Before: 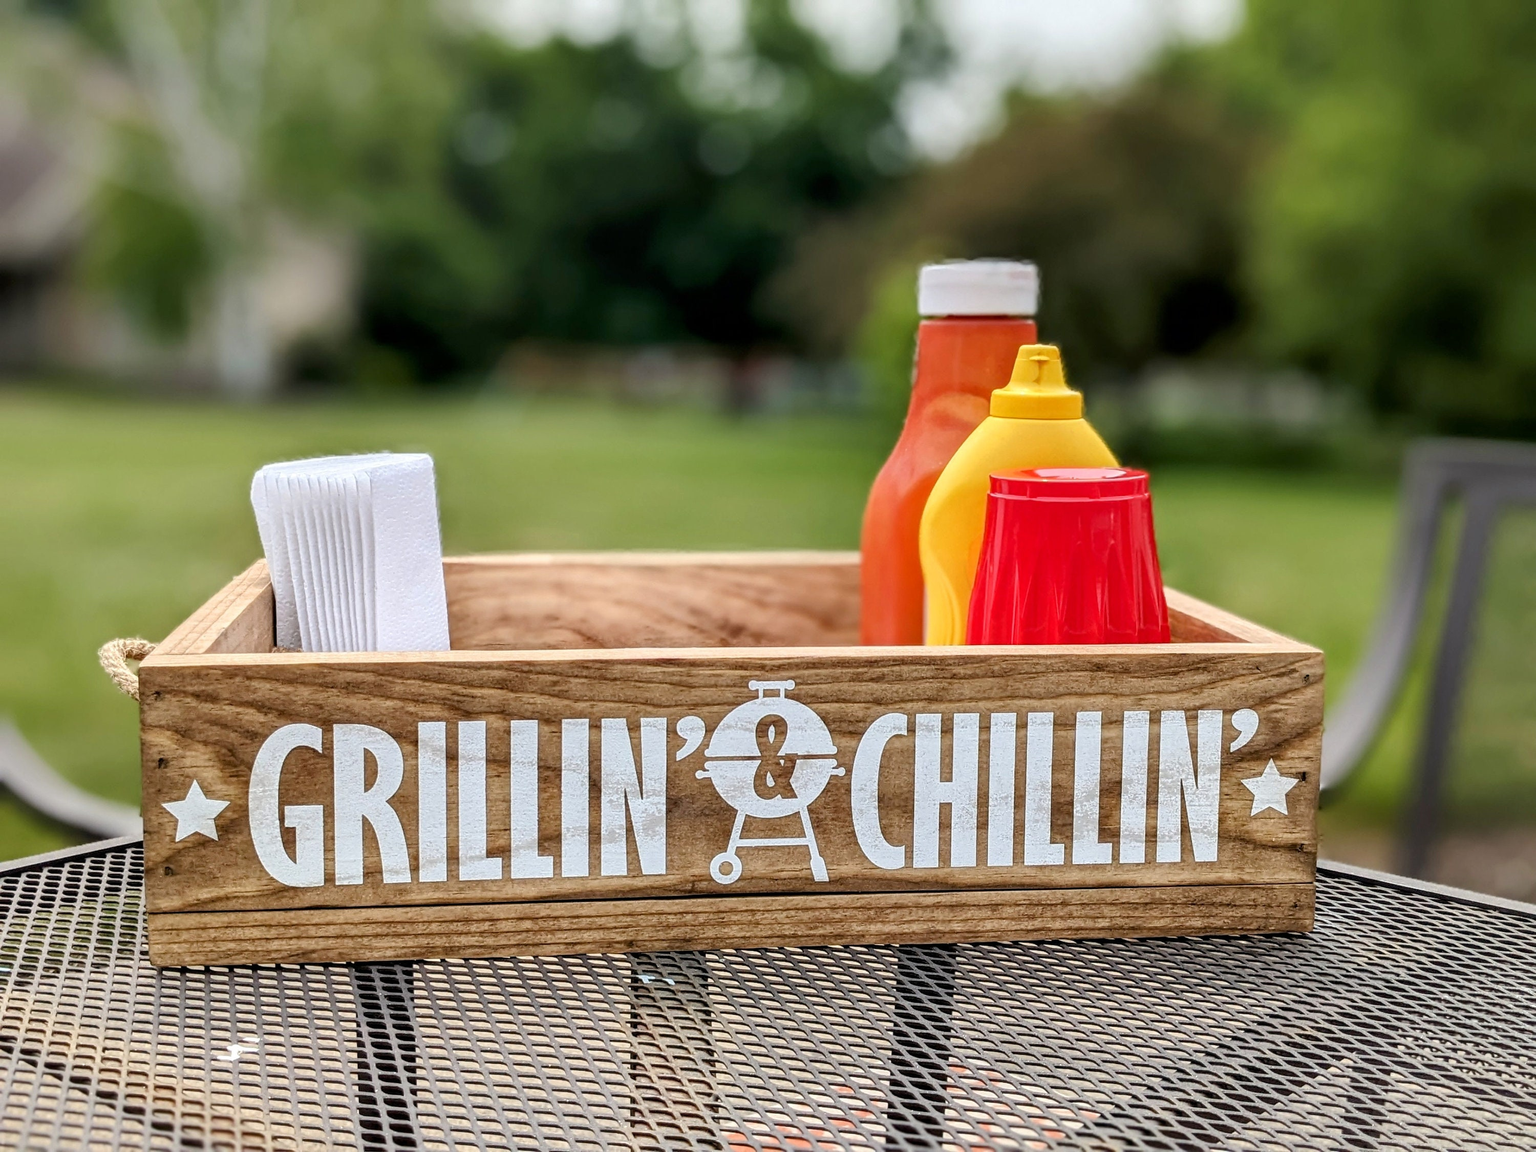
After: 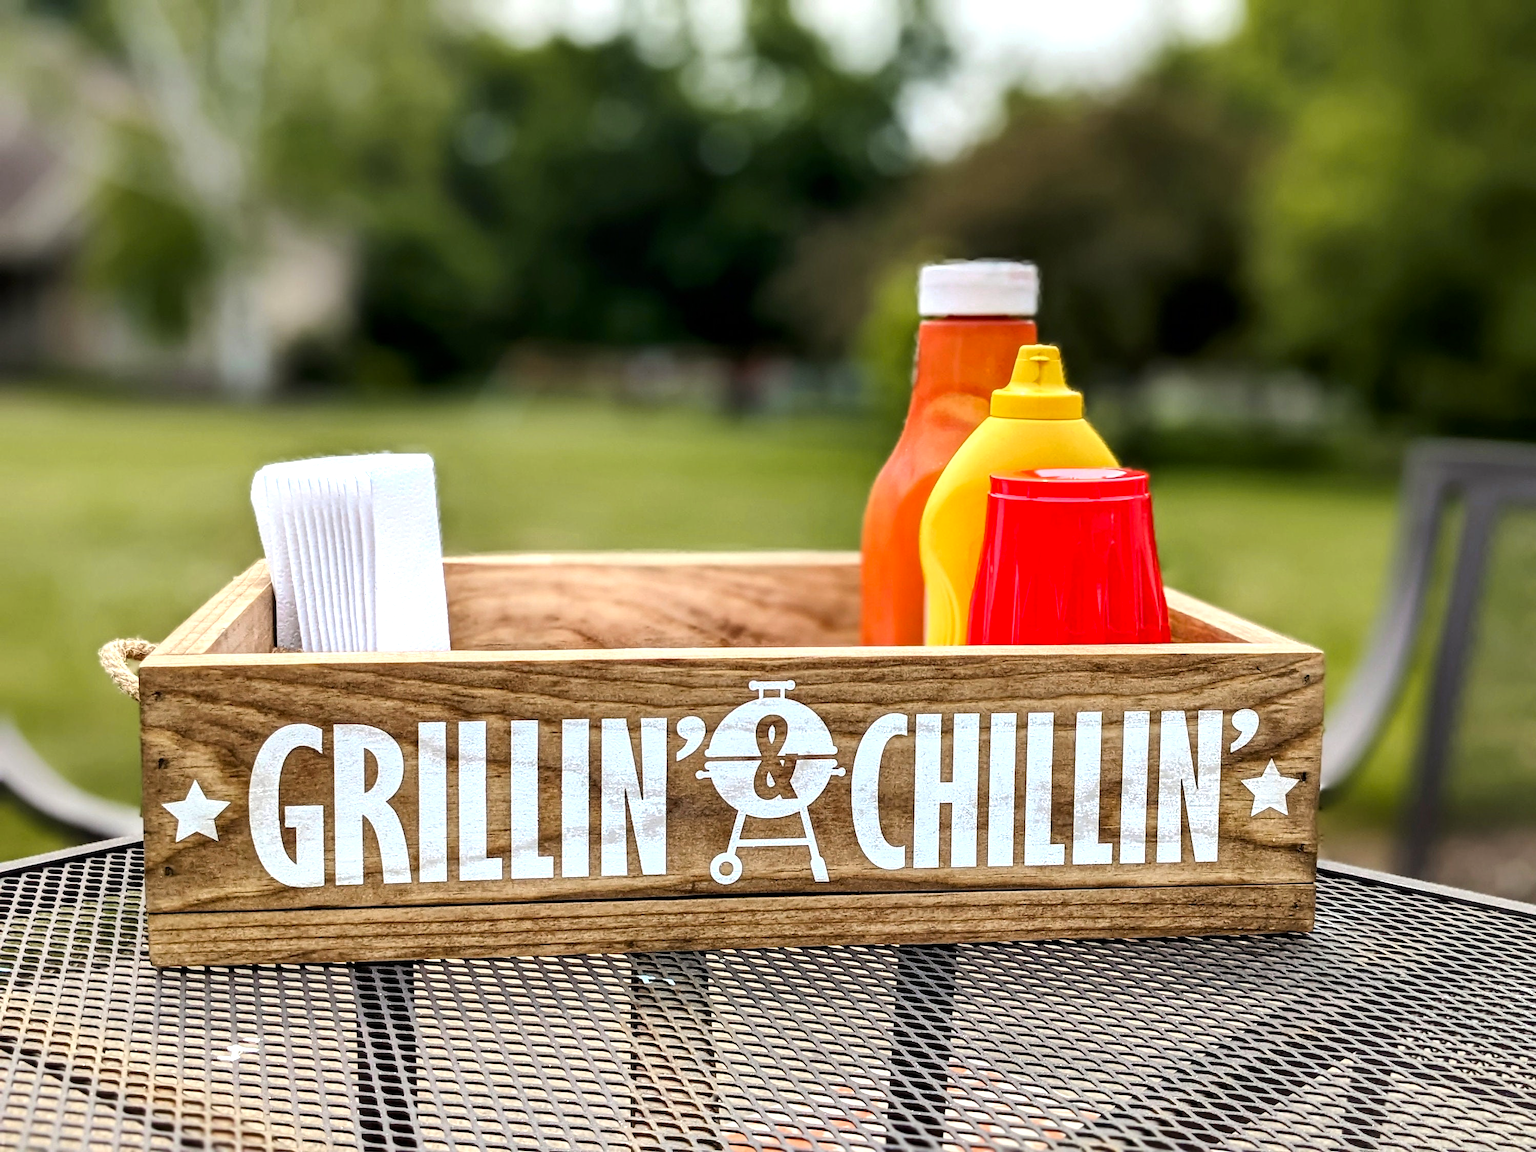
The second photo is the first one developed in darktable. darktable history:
color zones: curves: ch0 [(0.254, 0.492) (0.724, 0.62)]; ch1 [(0.25, 0.528) (0.719, 0.796)]; ch2 [(0, 0.472) (0.25, 0.5) (0.73, 0.184)]
tone equalizer: -8 EV -0.399 EV, -7 EV -0.405 EV, -6 EV -0.347 EV, -5 EV -0.209 EV, -3 EV 0.215 EV, -2 EV 0.334 EV, -1 EV 0.397 EV, +0 EV 0.39 EV, edges refinement/feathering 500, mask exposure compensation -1.57 EV, preserve details no
